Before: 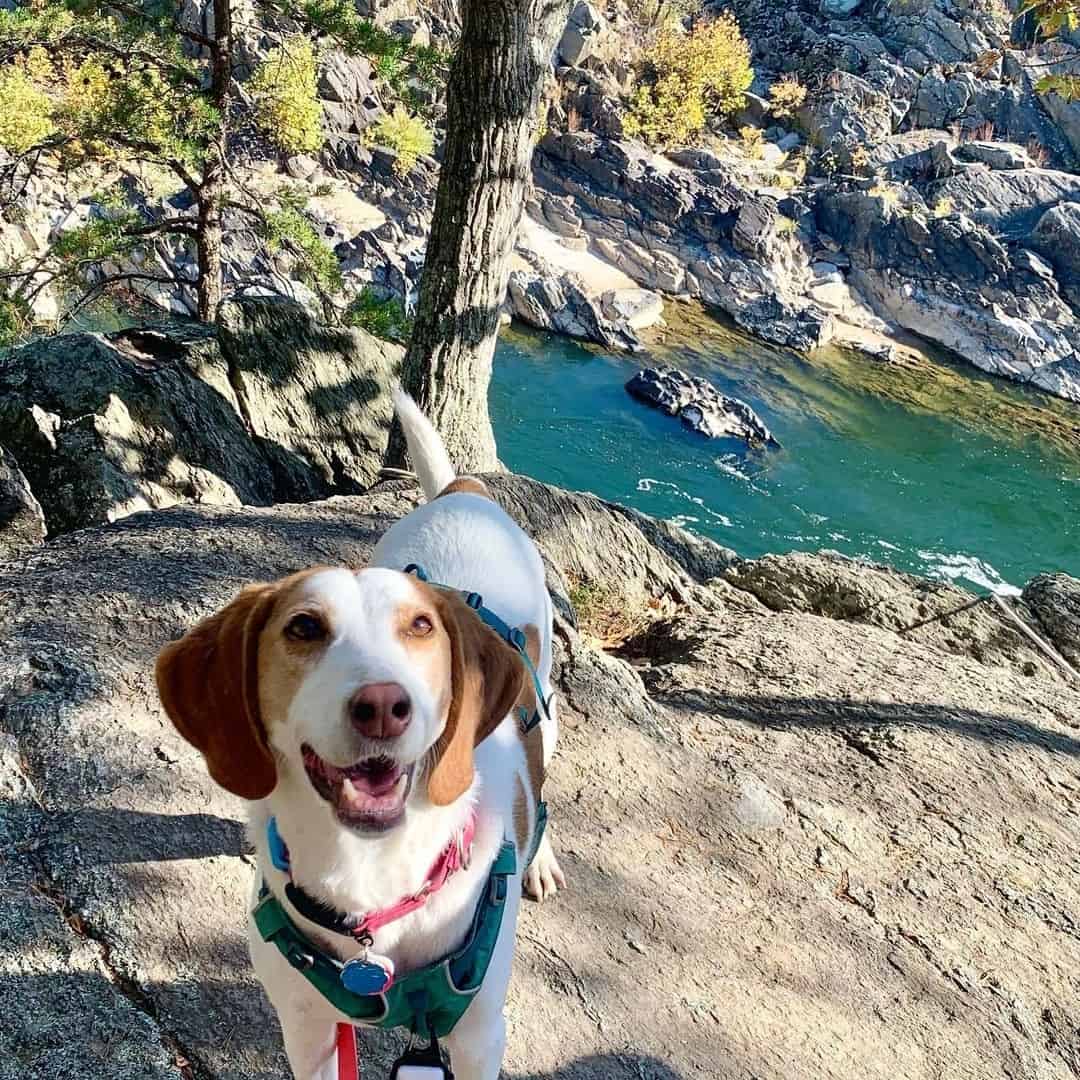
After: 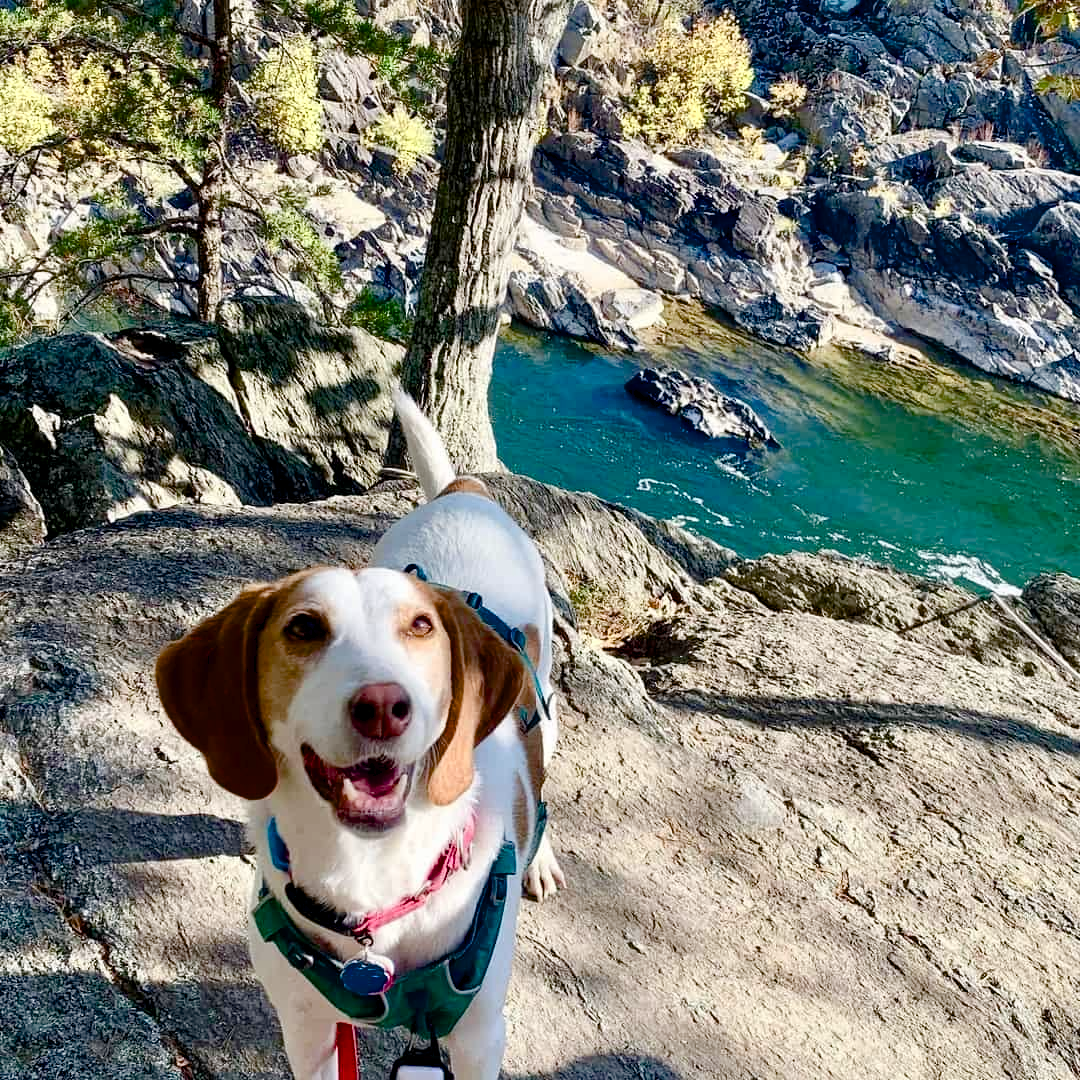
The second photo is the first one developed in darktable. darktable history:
color balance rgb: highlights gain › chroma 0.127%, highlights gain › hue 331.14°, global offset › luminance -0.273%, global offset › hue 262.28°, perceptual saturation grading › global saturation 20%, perceptual saturation grading › highlights -50.6%, perceptual saturation grading › shadows 30.579%, global vibrance 16.794%, saturation formula JzAzBz (2021)
